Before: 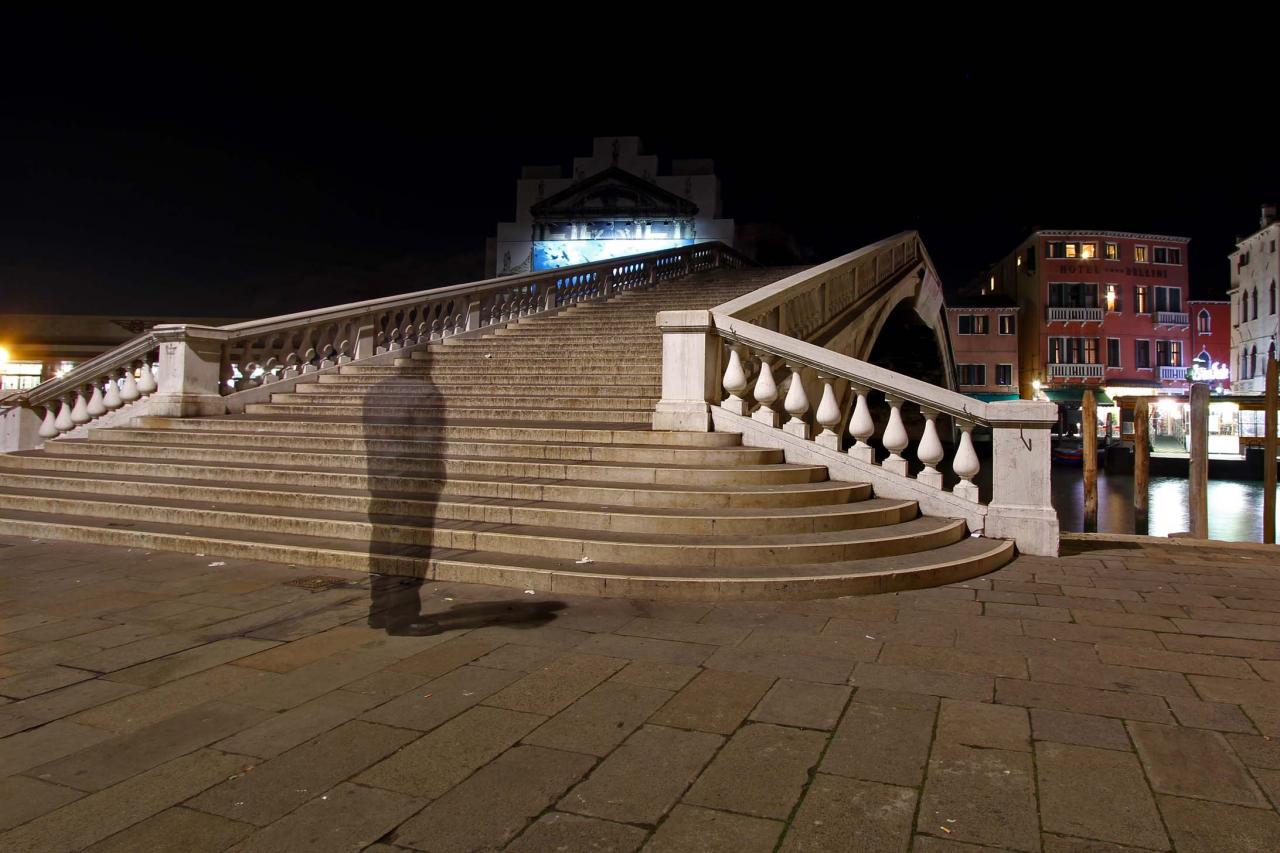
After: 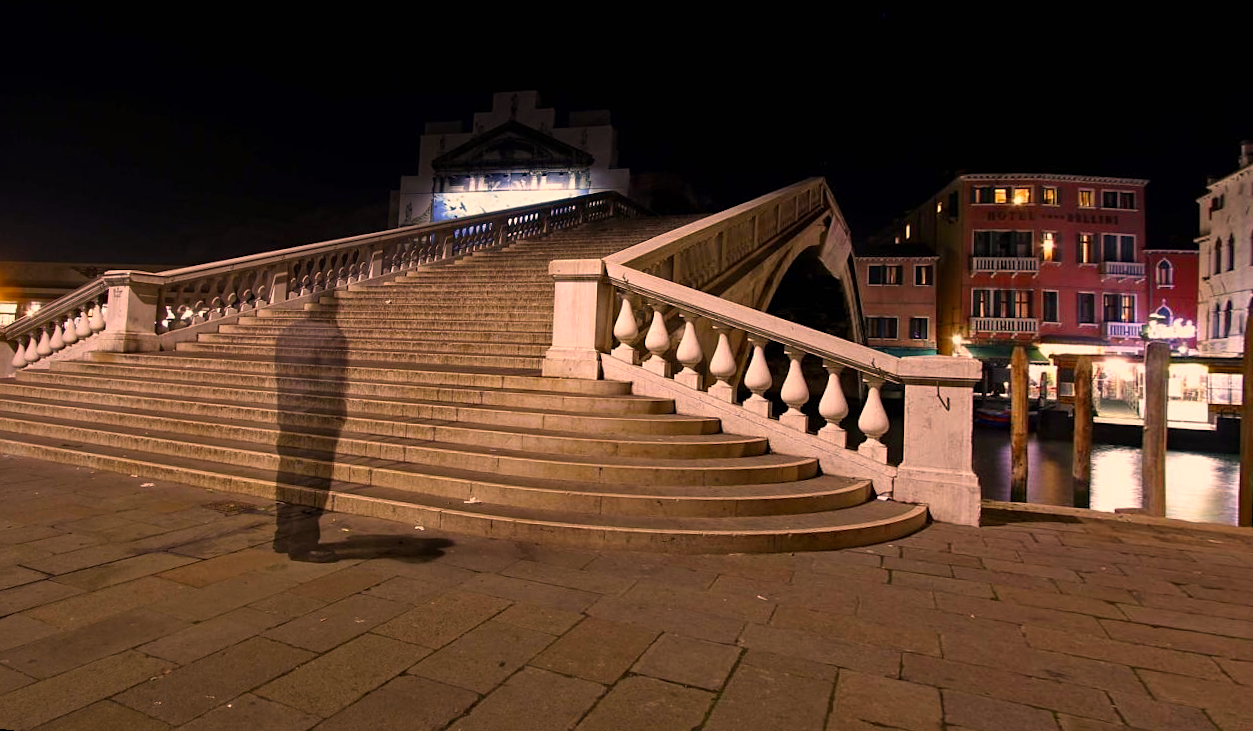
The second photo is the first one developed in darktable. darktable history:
rotate and perspective: rotation 1.69°, lens shift (vertical) -0.023, lens shift (horizontal) -0.291, crop left 0.025, crop right 0.988, crop top 0.092, crop bottom 0.842
color correction: highlights a* 21.88, highlights b* 22.25
sharpen: amount 0.2
